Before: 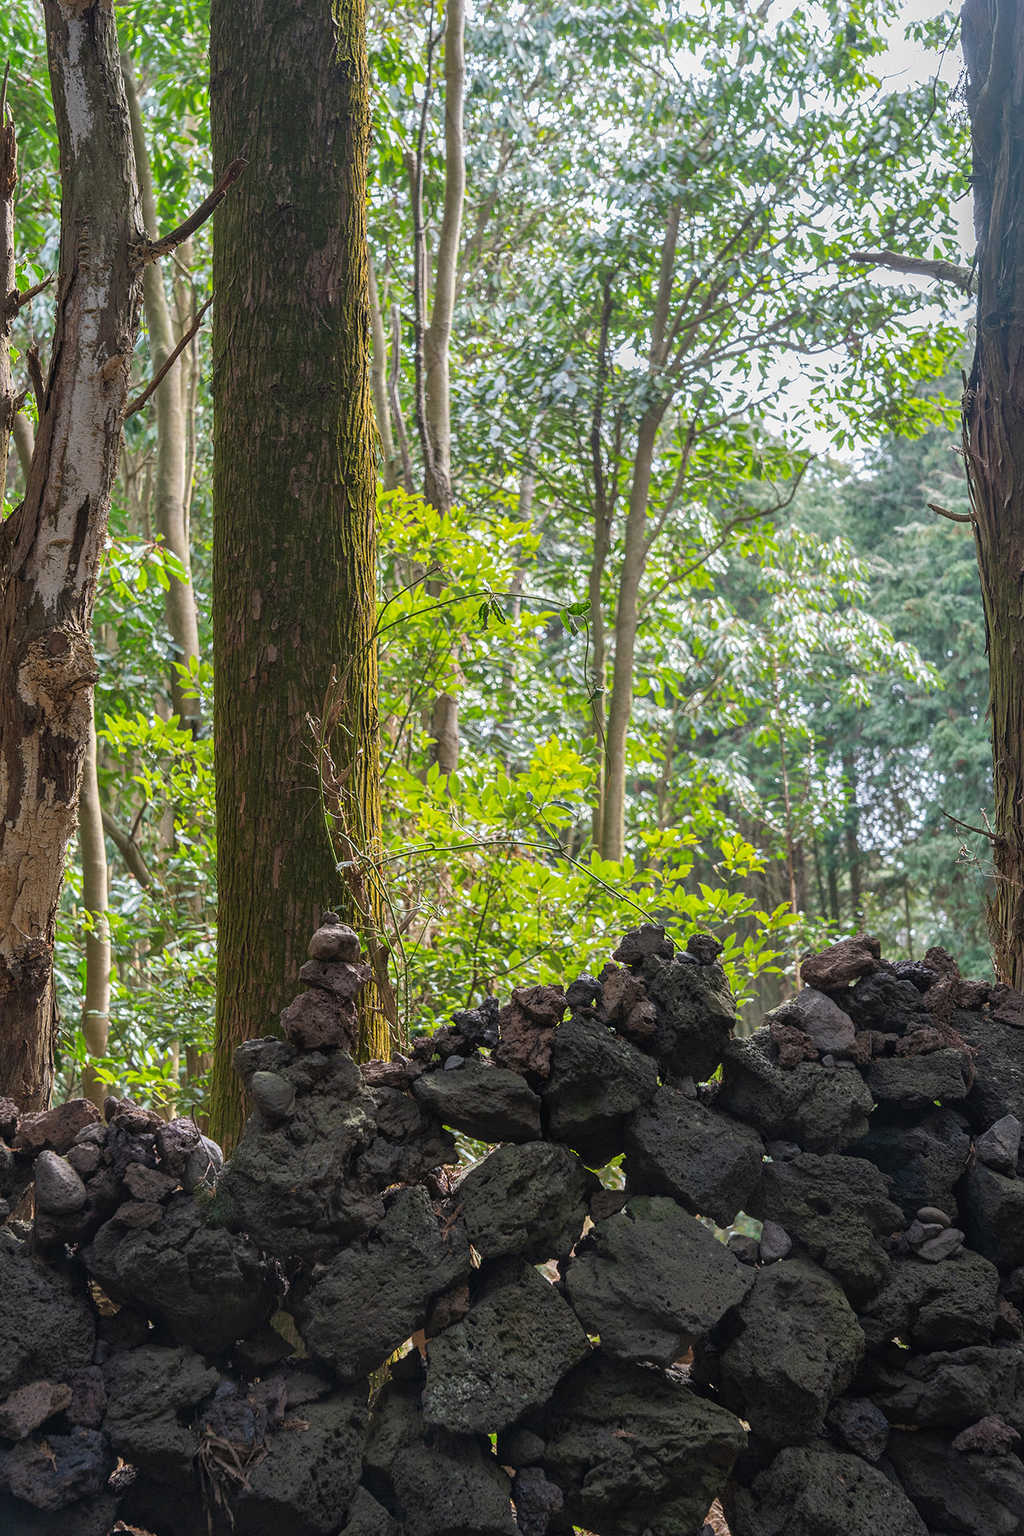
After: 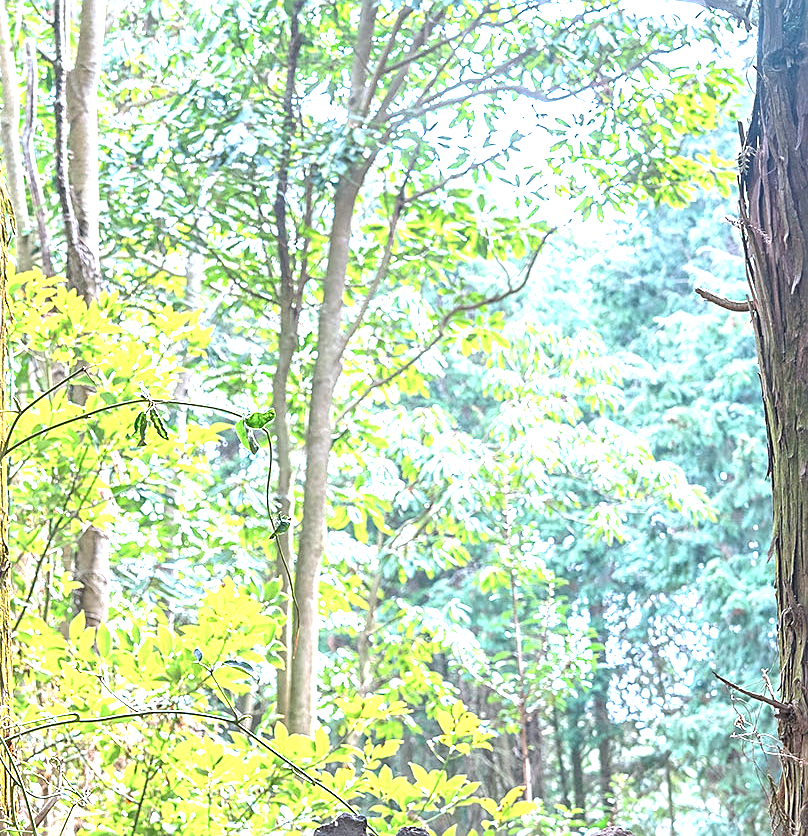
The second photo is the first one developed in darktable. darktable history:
sharpen: on, module defaults
exposure: black level correction 0, exposure 1.707 EV, compensate highlight preservation false
crop: left 36.264%, top 17.799%, right 0.594%, bottom 38.657%
color correction: highlights a* -2.32, highlights b* -18.12
